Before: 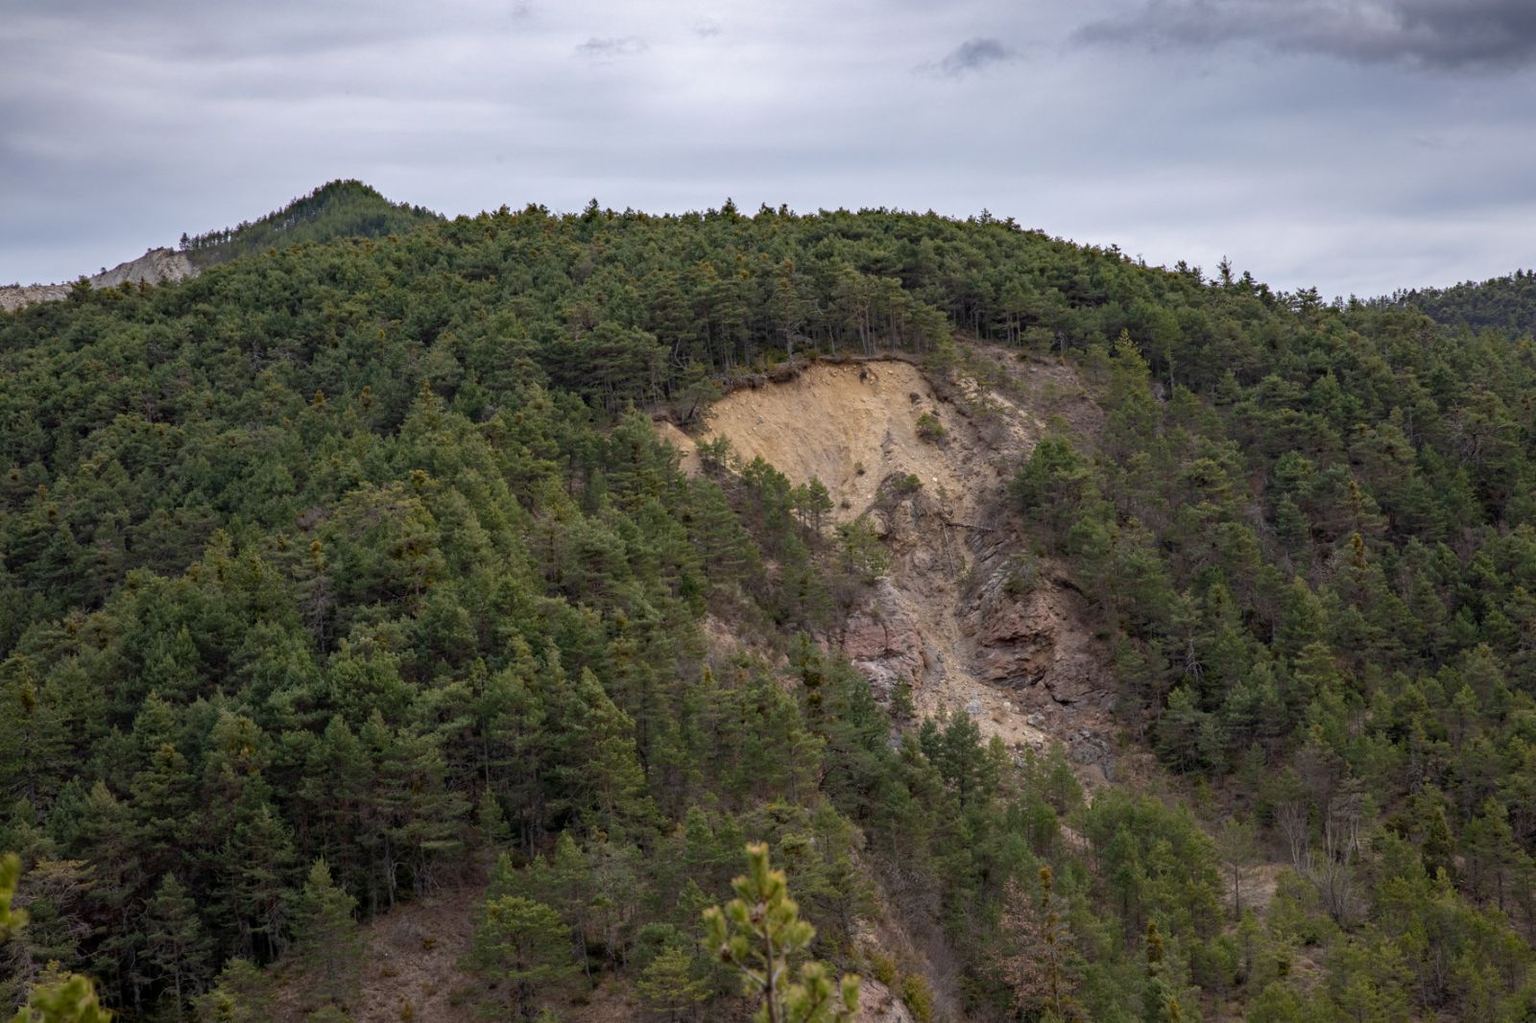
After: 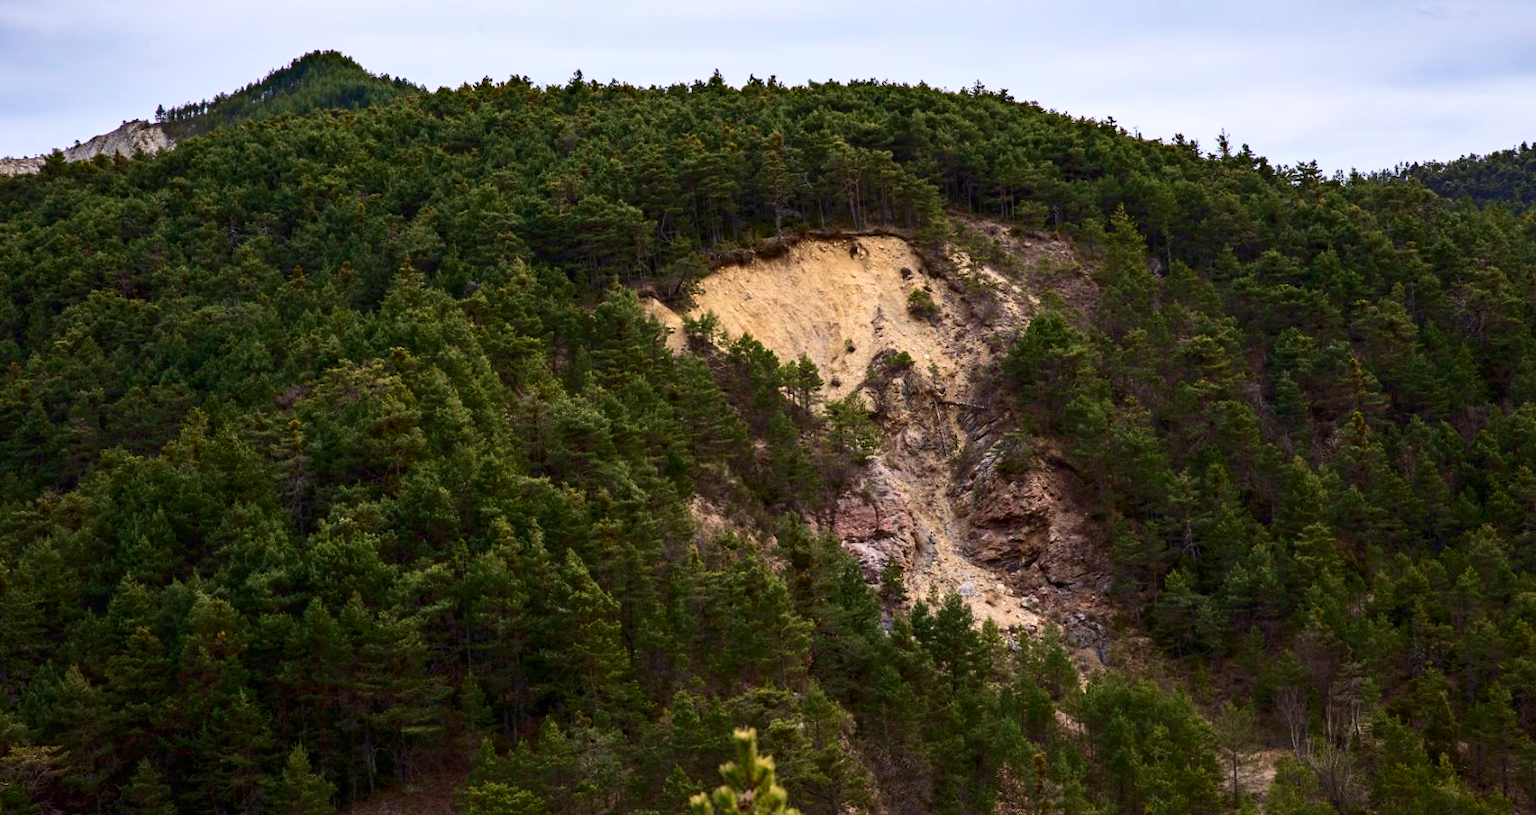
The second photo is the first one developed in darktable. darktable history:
crop and rotate: left 1.814%, top 12.818%, right 0.25%, bottom 9.225%
contrast brightness saturation: contrast 0.4, brightness 0.05, saturation 0.25
velvia: strength 40%
